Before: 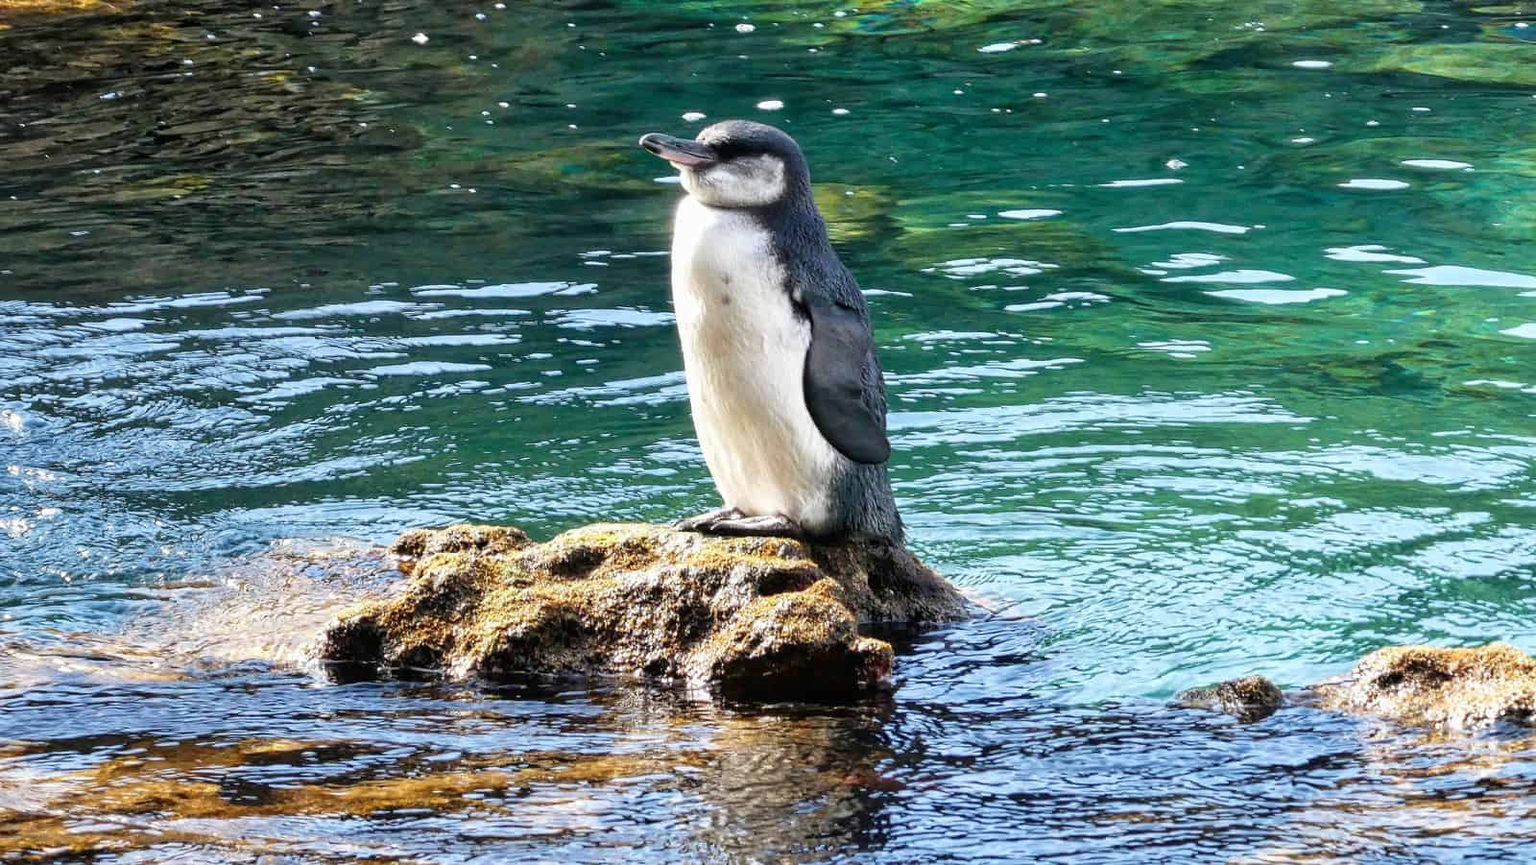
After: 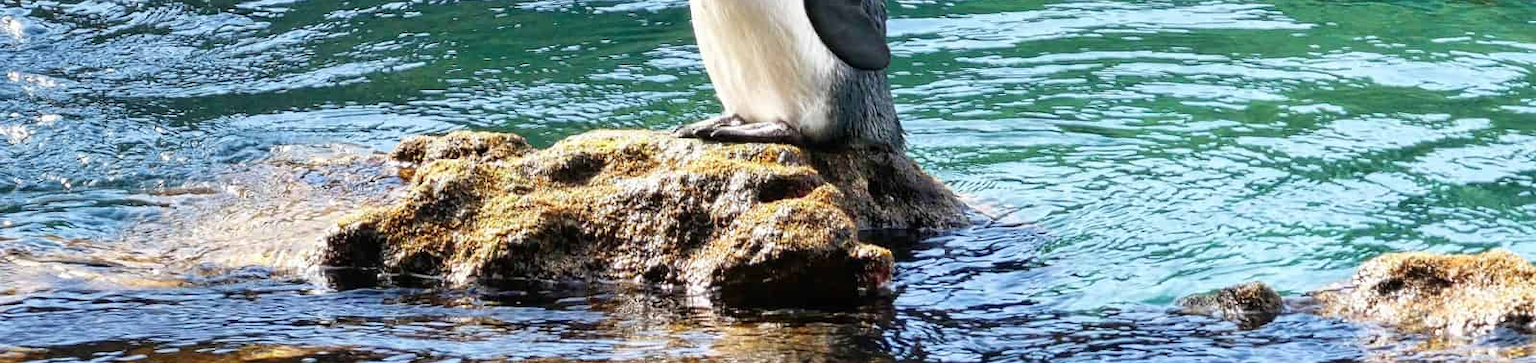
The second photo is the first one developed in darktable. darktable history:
crop: top 45.599%, bottom 12.269%
